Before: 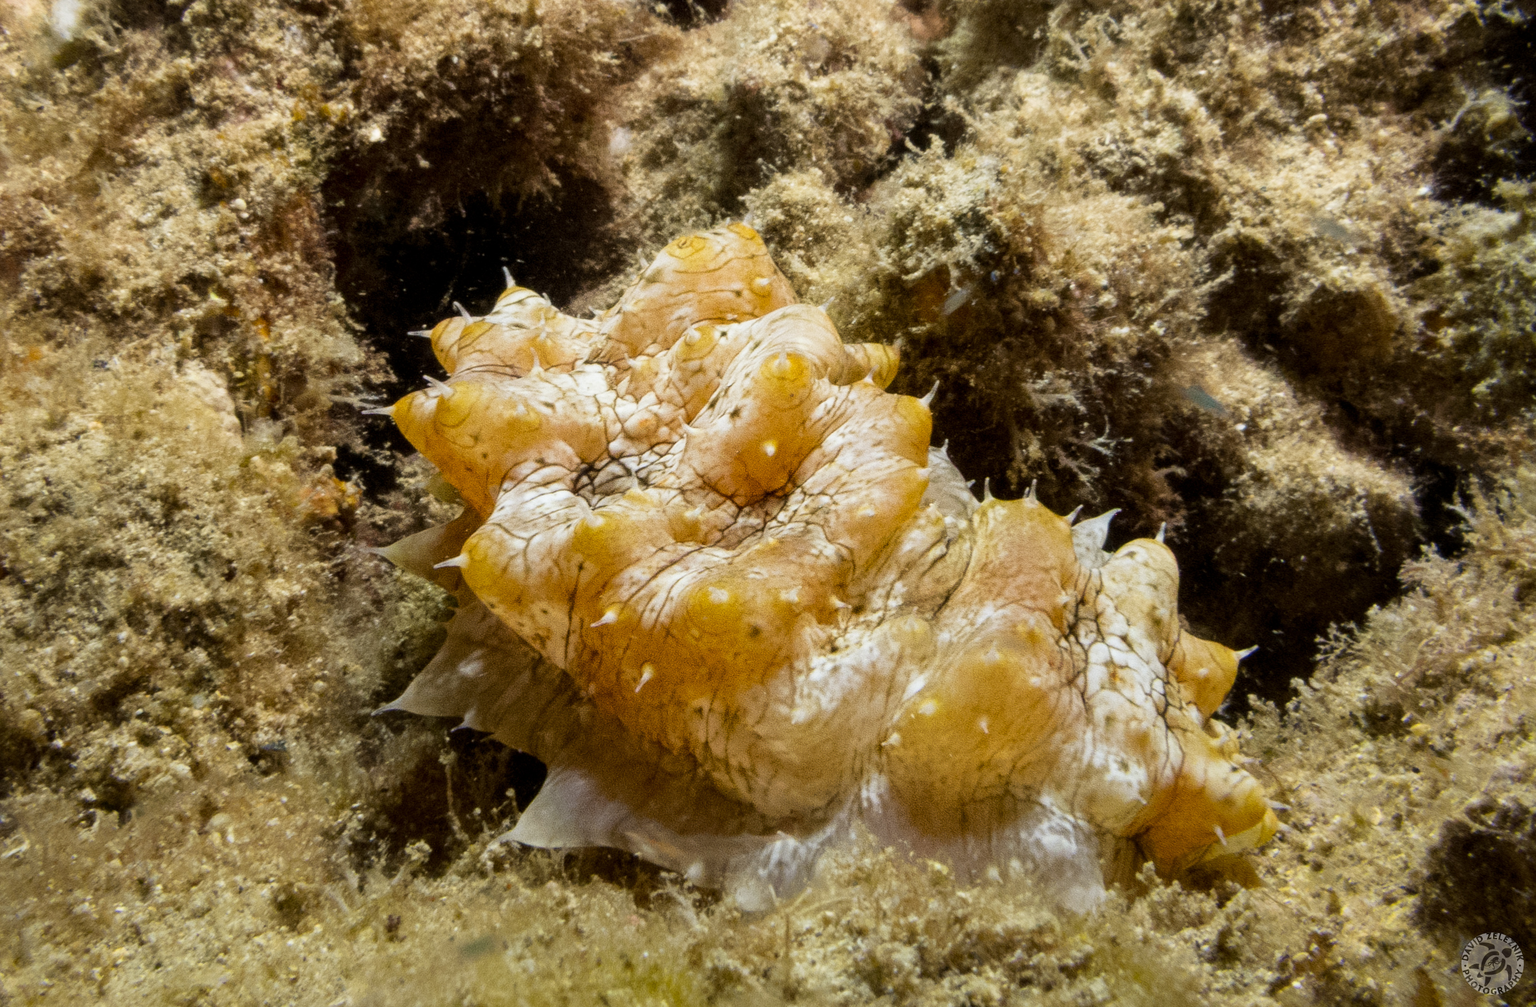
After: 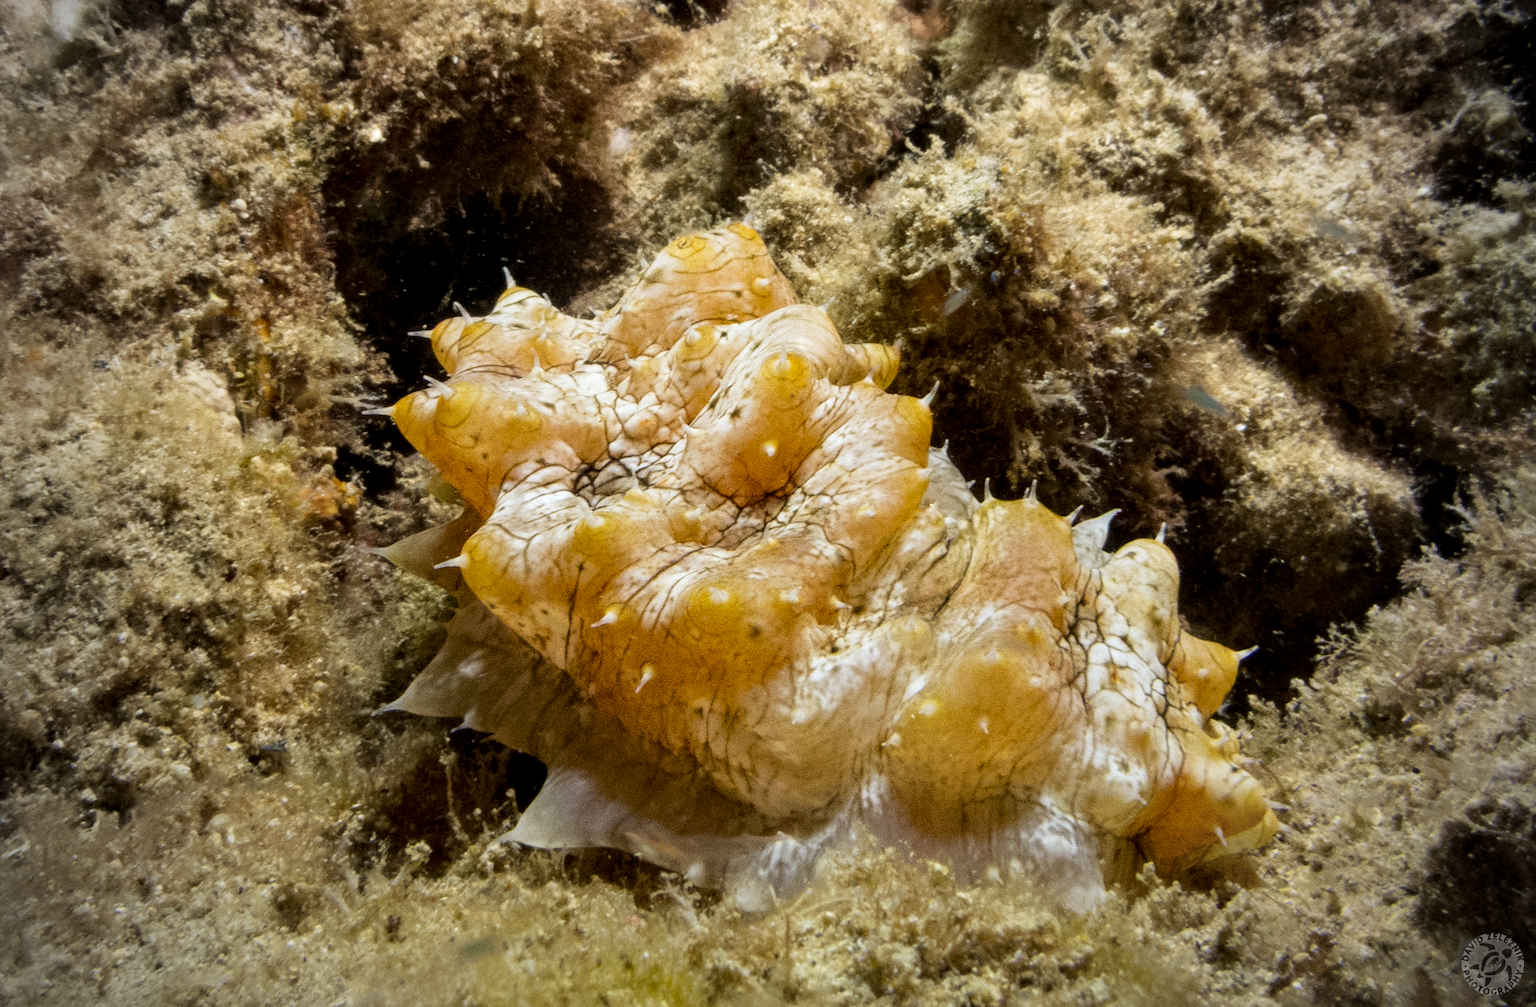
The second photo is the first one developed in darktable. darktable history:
contrast equalizer: octaves 7, y [[0.6 ×6], [0.55 ×6], [0 ×6], [0 ×6], [0 ×6]], mix 0.161
vignetting: fall-off start 67.29%, width/height ratio 1.017
